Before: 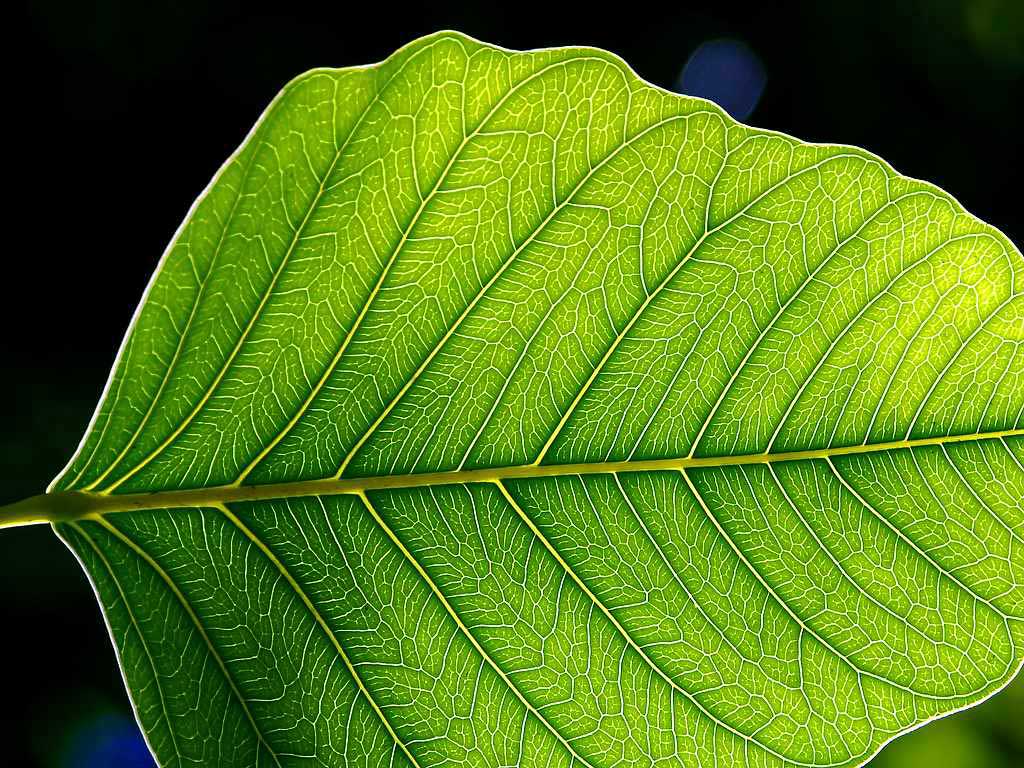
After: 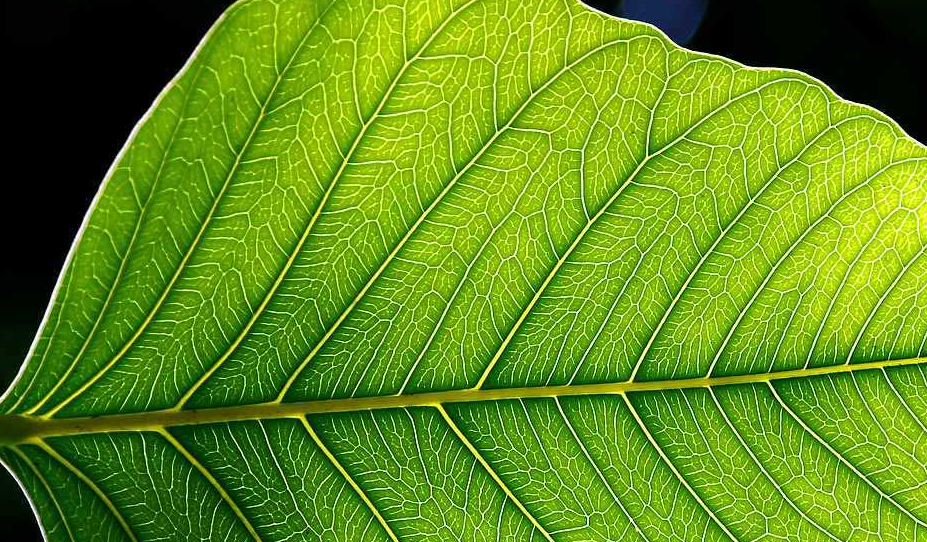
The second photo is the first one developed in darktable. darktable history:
crop: left 5.814%, top 10.013%, right 3.598%, bottom 19.387%
